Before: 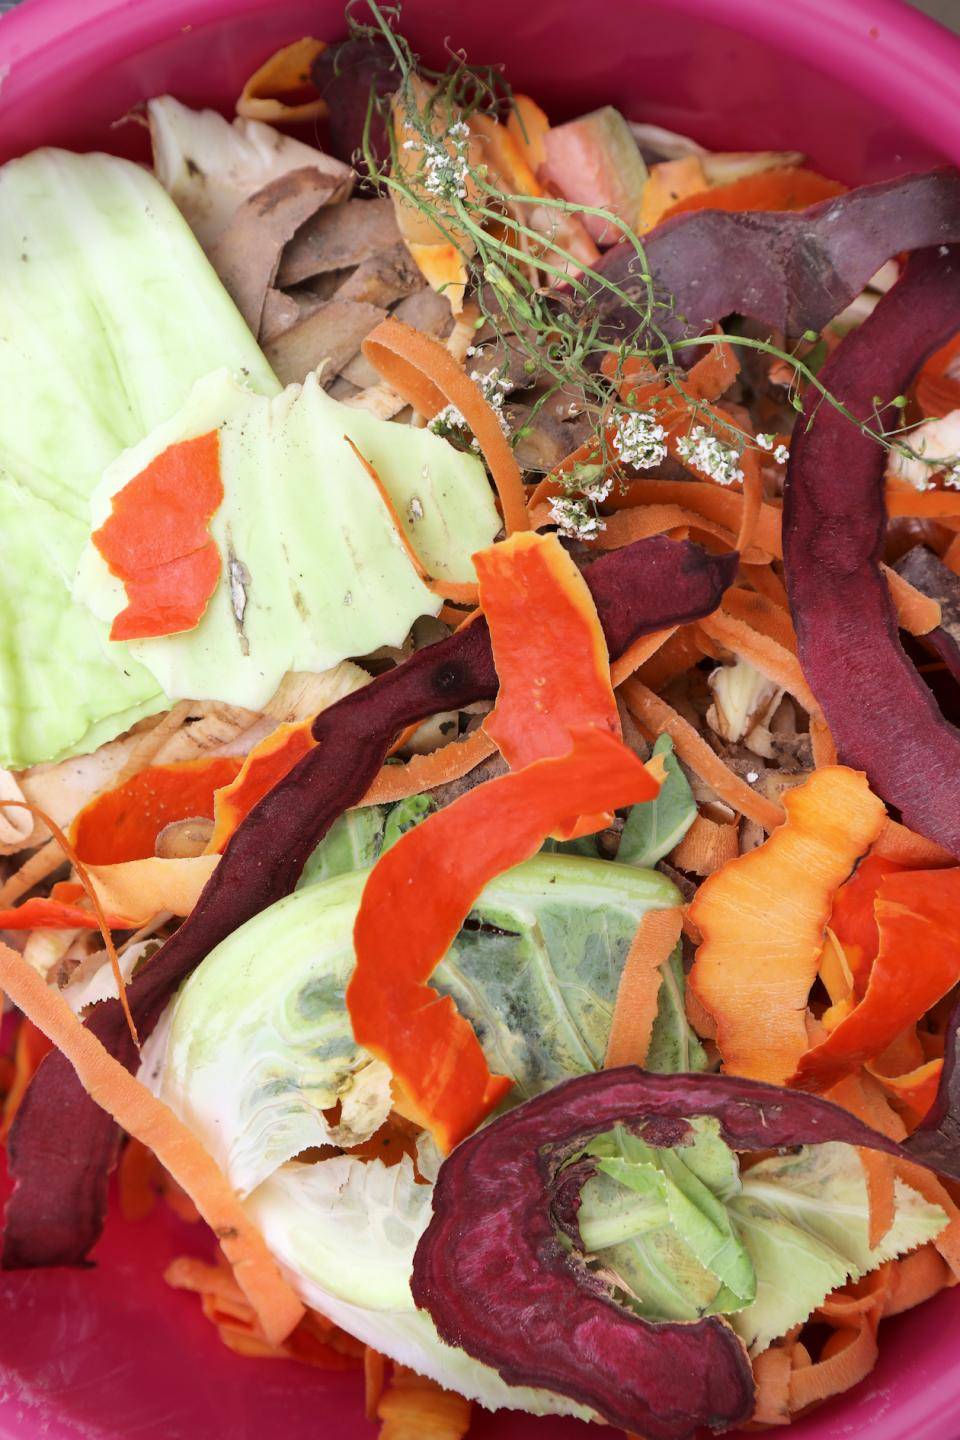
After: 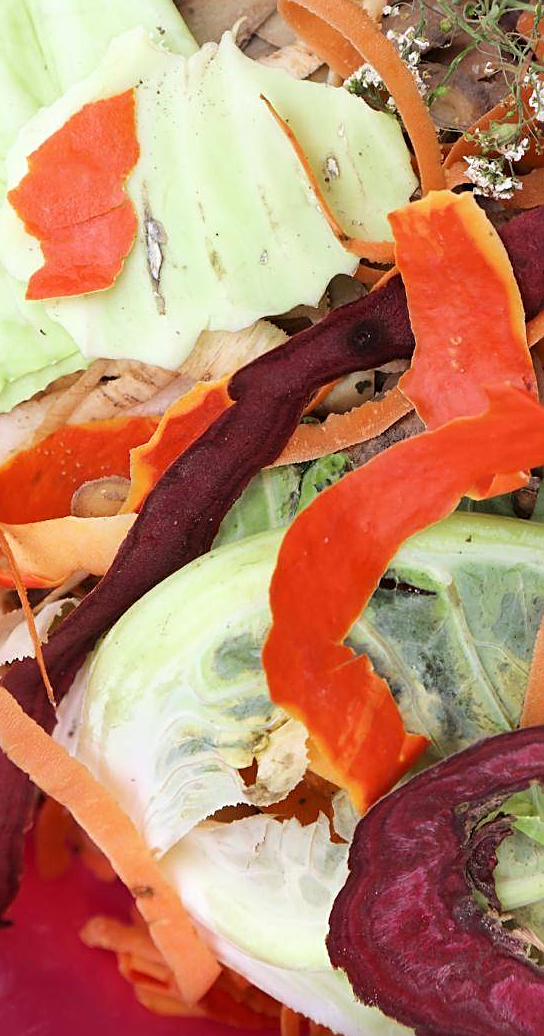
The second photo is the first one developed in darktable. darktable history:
sharpen: on, module defaults
crop: left 8.84%, top 23.746%, right 34.452%, bottom 4.299%
